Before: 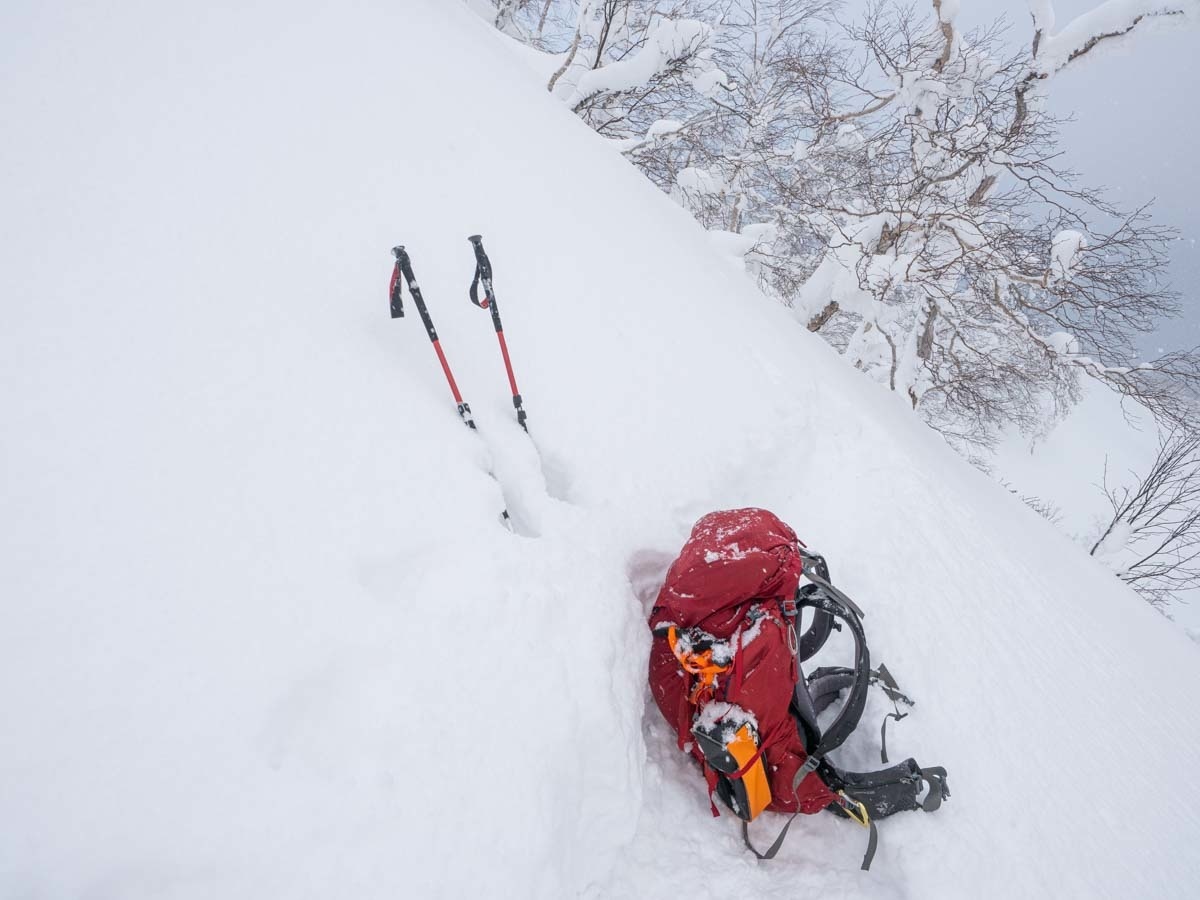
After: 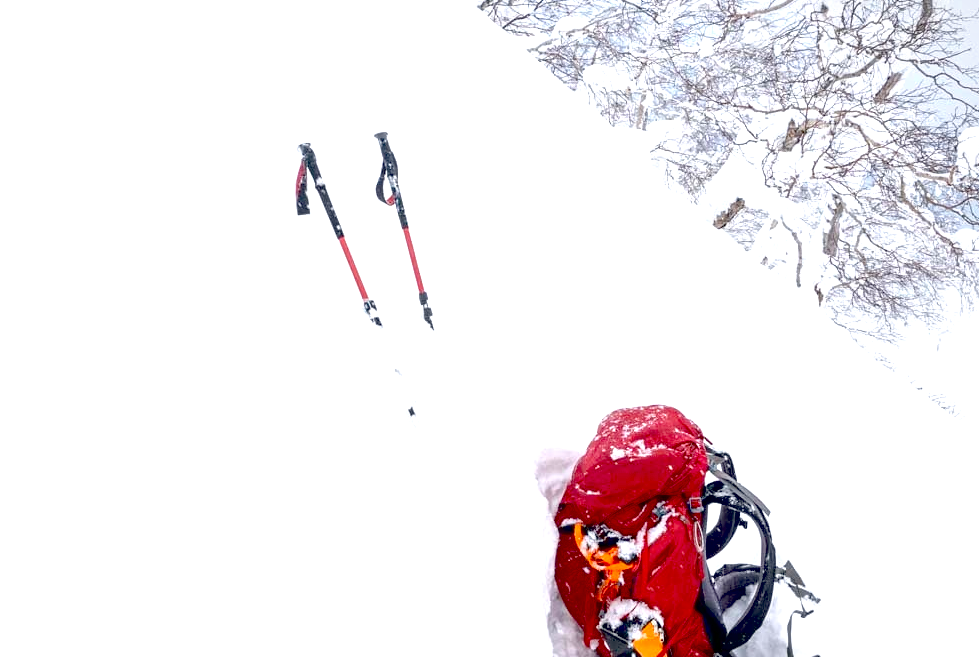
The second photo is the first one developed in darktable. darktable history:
crop: left 7.891%, top 11.55%, right 10.472%, bottom 15.422%
vignetting: fall-off start 99.35%, brightness -0.28, width/height ratio 1.309, unbound false
local contrast: mode bilateral grid, contrast 21, coarseness 50, detail 119%, midtone range 0.2
exposure: black level correction 0.035, exposure 0.902 EV, compensate highlight preservation false
